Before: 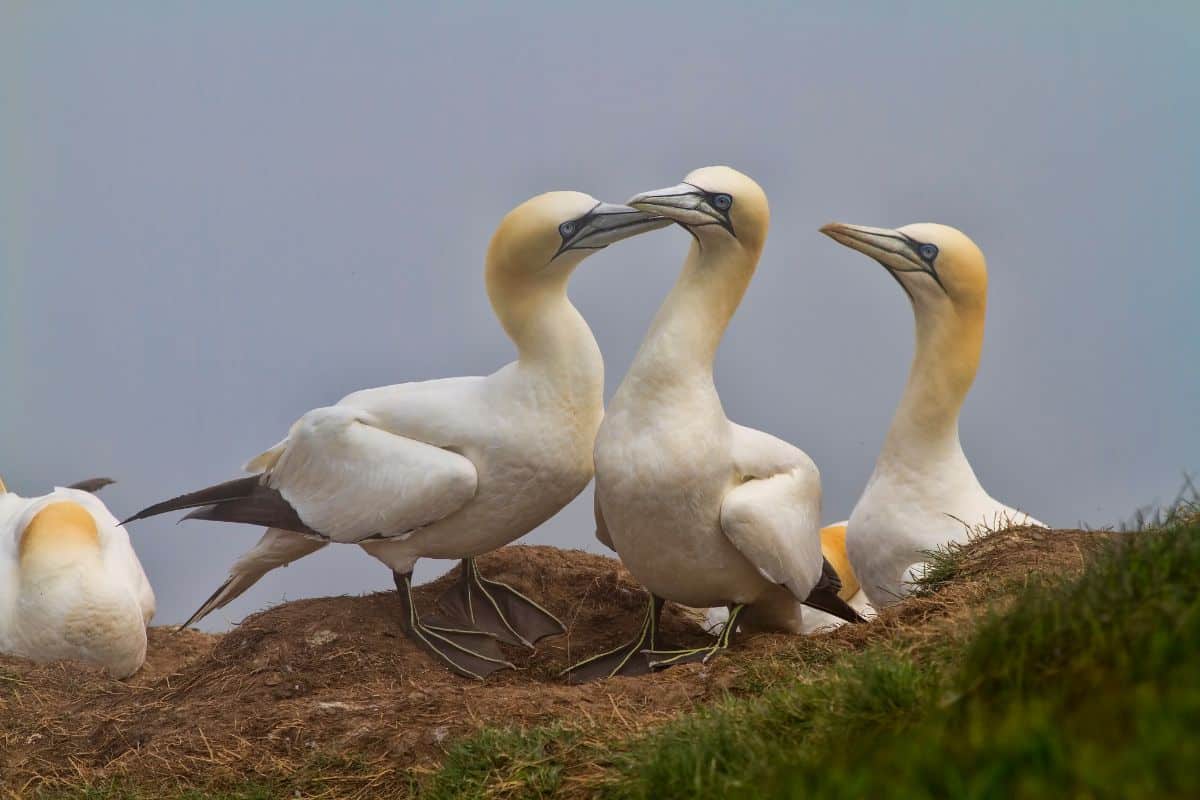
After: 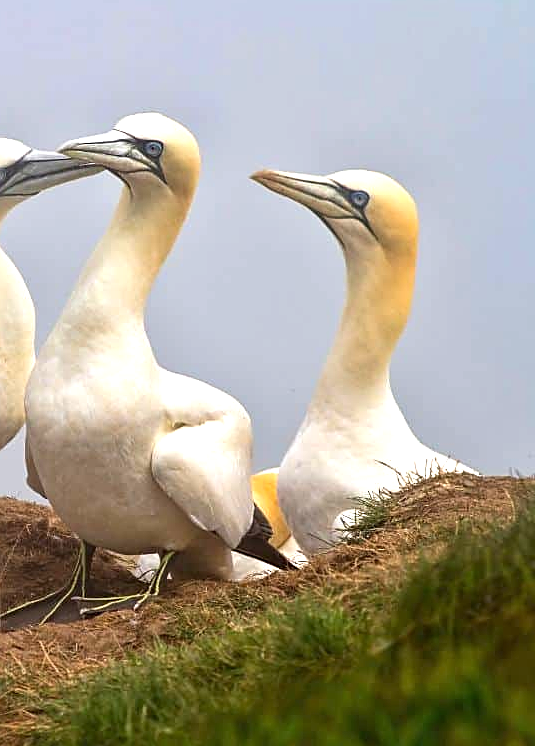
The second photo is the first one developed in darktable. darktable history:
crop: left 47.462%, top 6.694%, right 7.9%
sharpen: on, module defaults
exposure: black level correction 0, exposure 0.896 EV, compensate highlight preservation false
